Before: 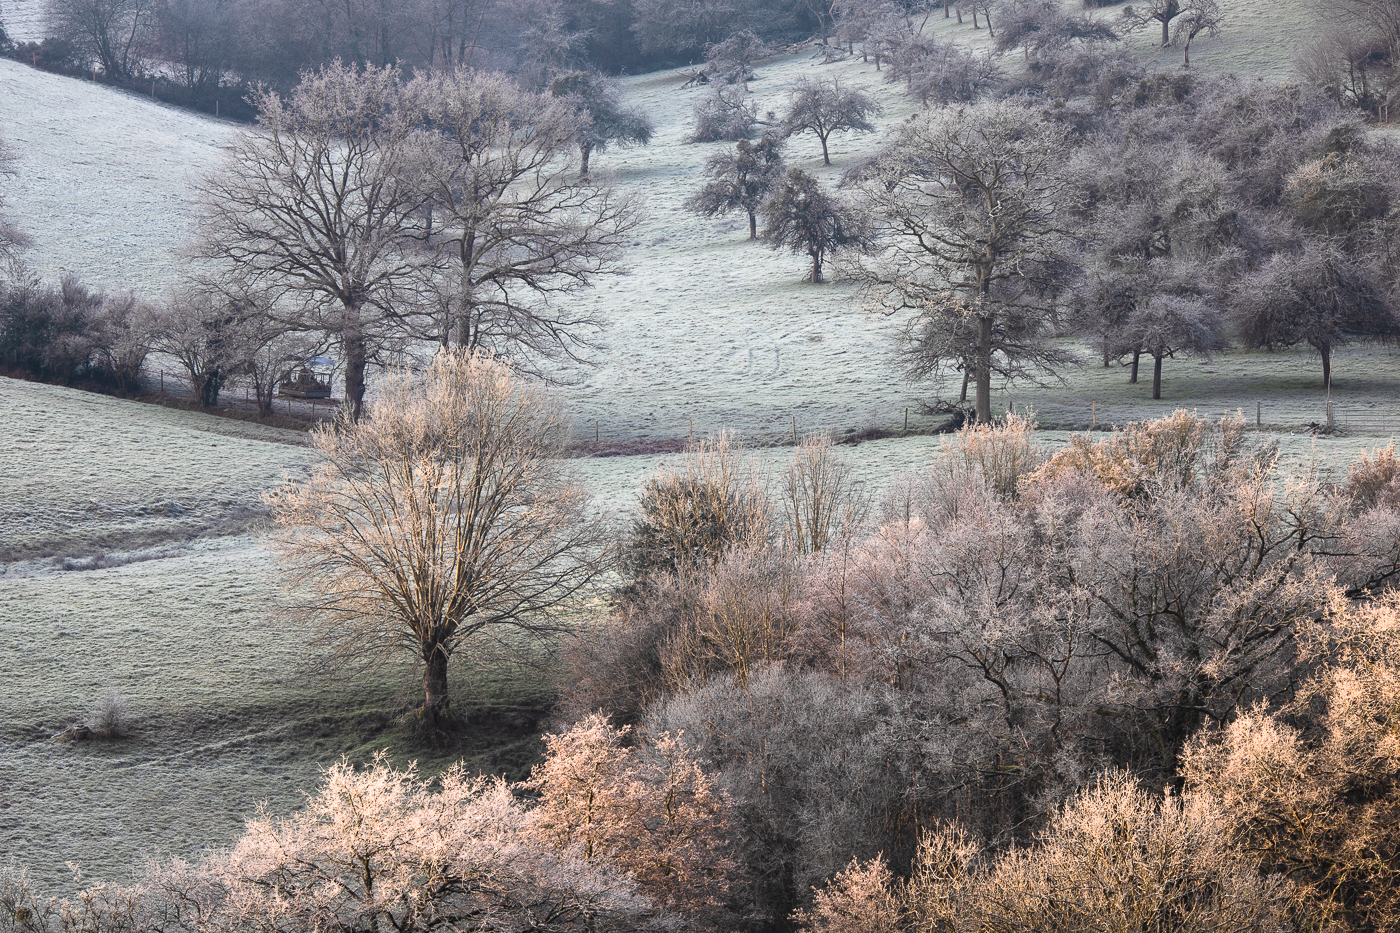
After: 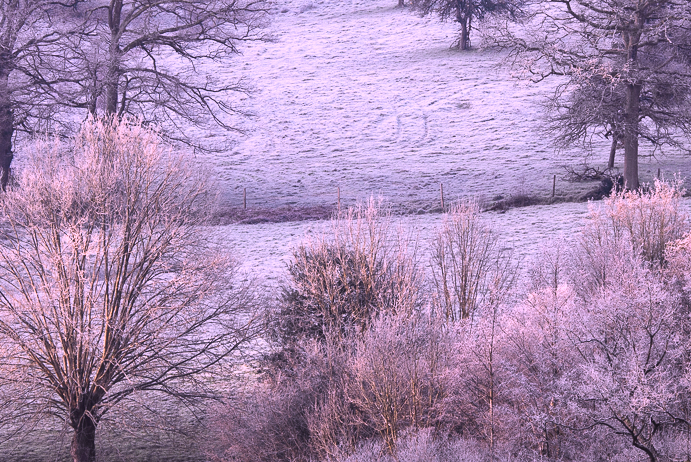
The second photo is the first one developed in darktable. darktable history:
color calibration: output R [1.107, -0.012, -0.003, 0], output B [0, 0, 1.308, 0], illuminant Planckian (black body), x 0.368, y 0.361, temperature 4278.42 K
crop: left 25.182%, top 25.047%, right 25.413%, bottom 25.392%
tone equalizer: edges refinement/feathering 500, mask exposure compensation -1.57 EV, preserve details no
